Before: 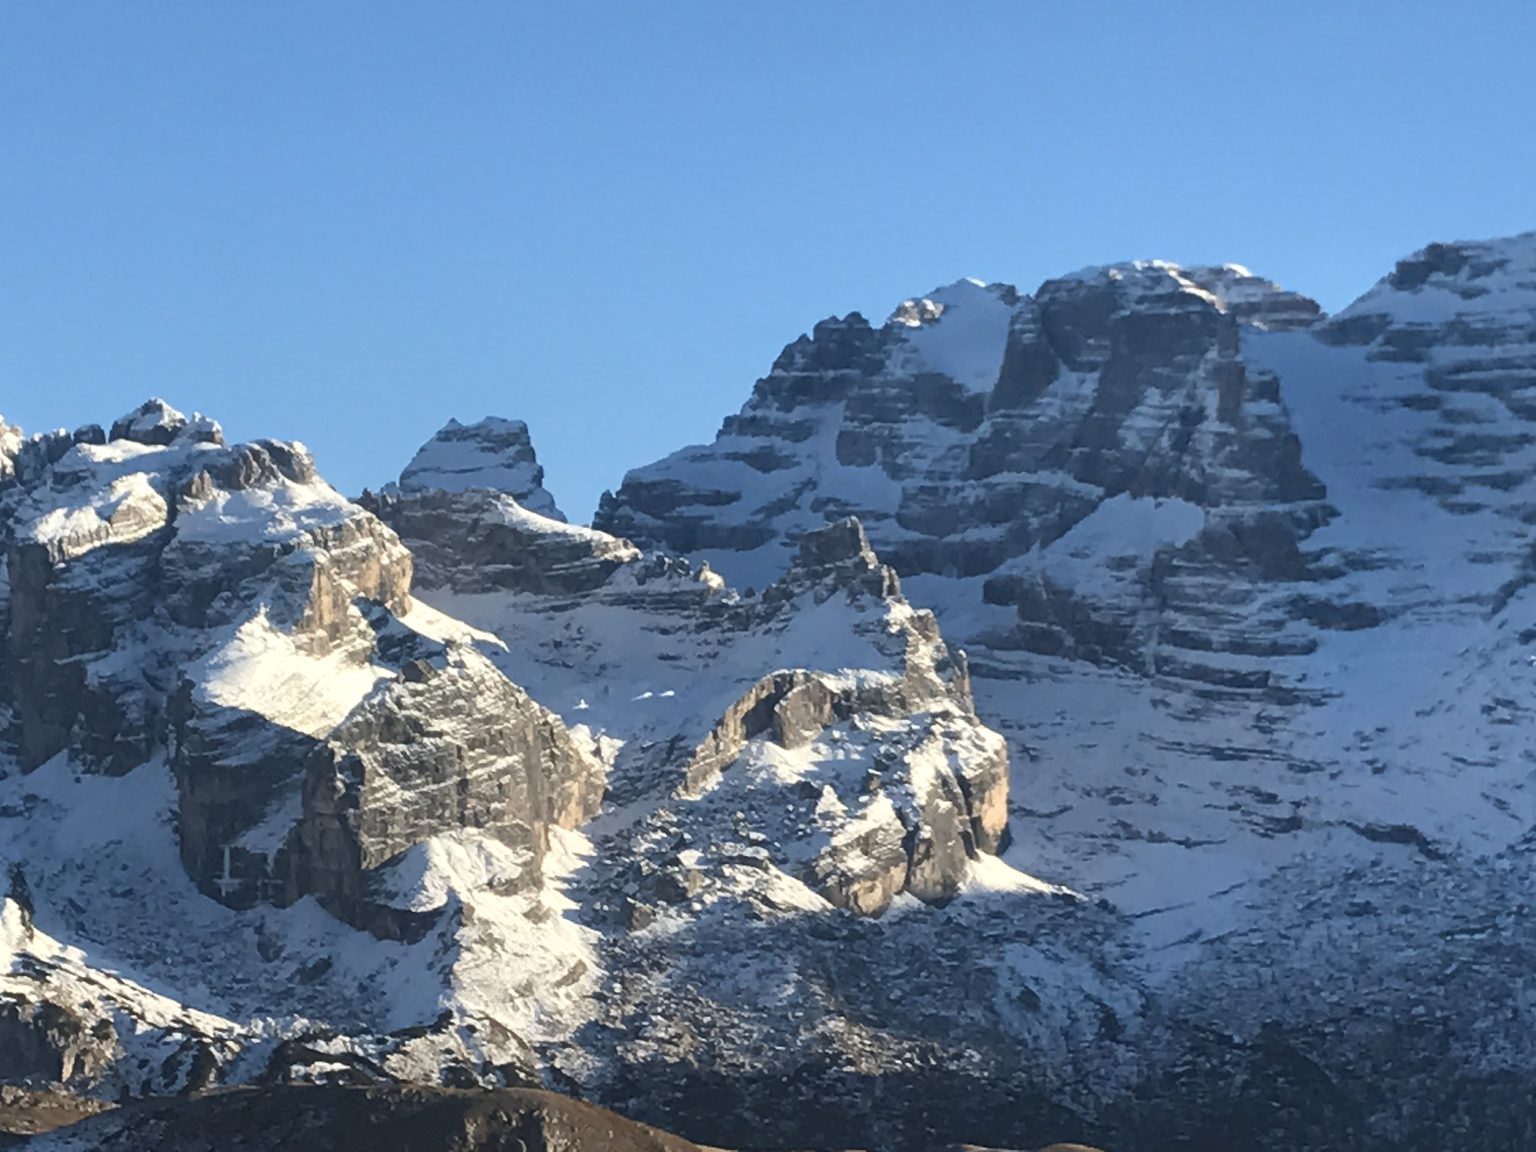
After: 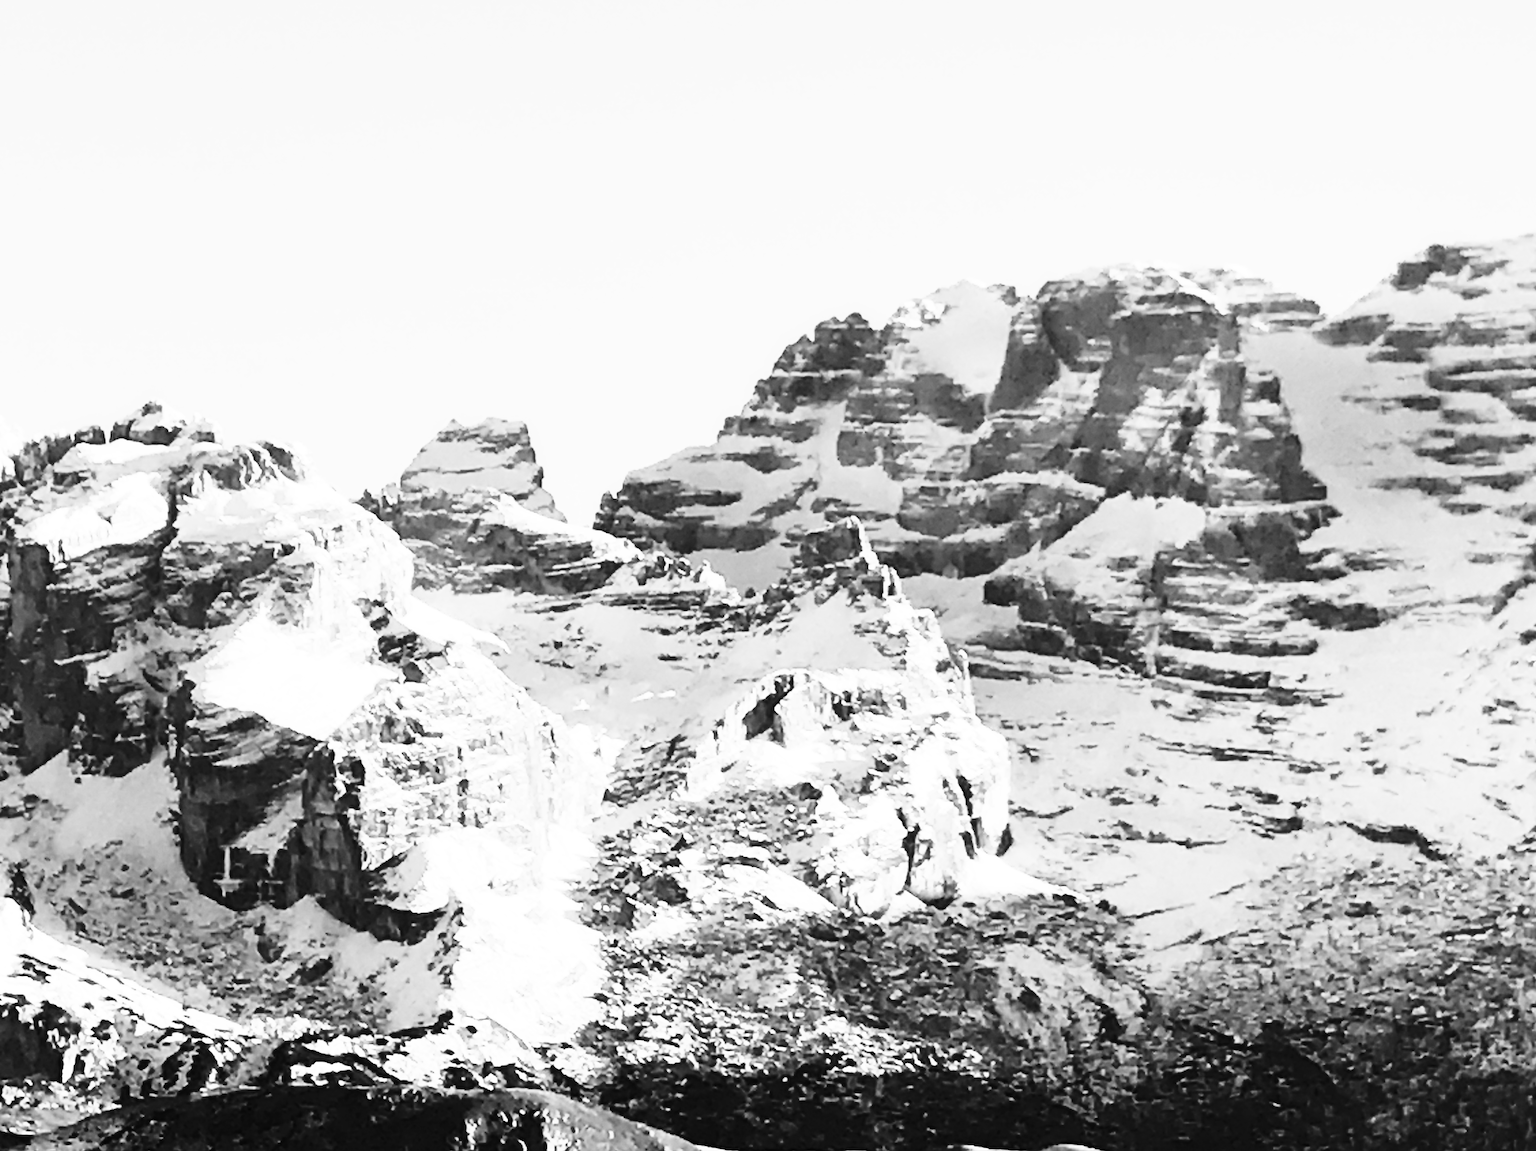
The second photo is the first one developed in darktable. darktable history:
velvia: strength 15%
monochrome: on, module defaults
filmic rgb: black relative exposure -5 EV, hardness 2.88, contrast 1.4, highlights saturation mix -30%
tone curve: curves: ch0 [(0, 0) (0.003, 0.003) (0.011, 0.006) (0.025, 0.012) (0.044, 0.02) (0.069, 0.023) (0.1, 0.029) (0.136, 0.037) (0.177, 0.058) (0.224, 0.084) (0.277, 0.137) (0.335, 0.209) (0.399, 0.336) (0.468, 0.478) (0.543, 0.63) (0.623, 0.789) (0.709, 0.903) (0.801, 0.967) (0.898, 0.987) (1, 1)], preserve colors none
exposure: black level correction 0, exposure 1.3 EV, compensate highlight preservation false
